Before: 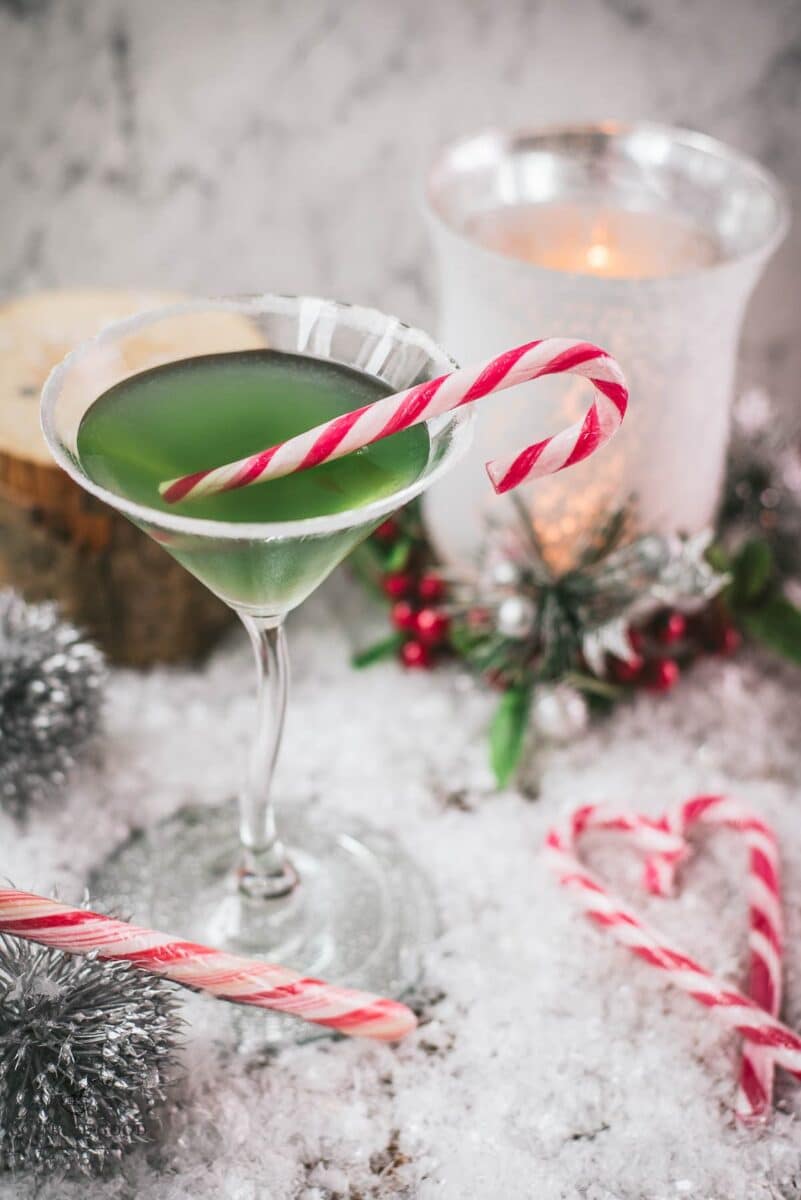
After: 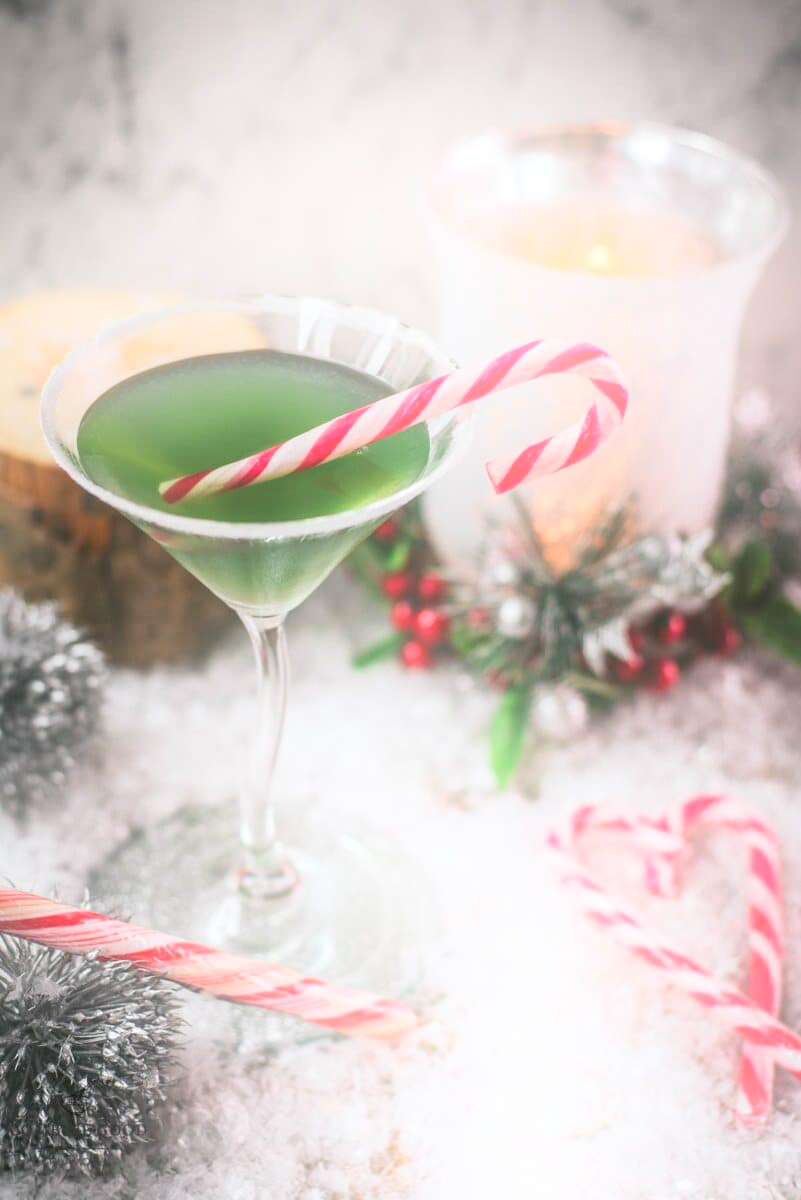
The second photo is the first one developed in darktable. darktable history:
local contrast: mode bilateral grid, contrast 20, coarseness 50, detail 120%, midtone range 0.2
bloom: on, module defaults
